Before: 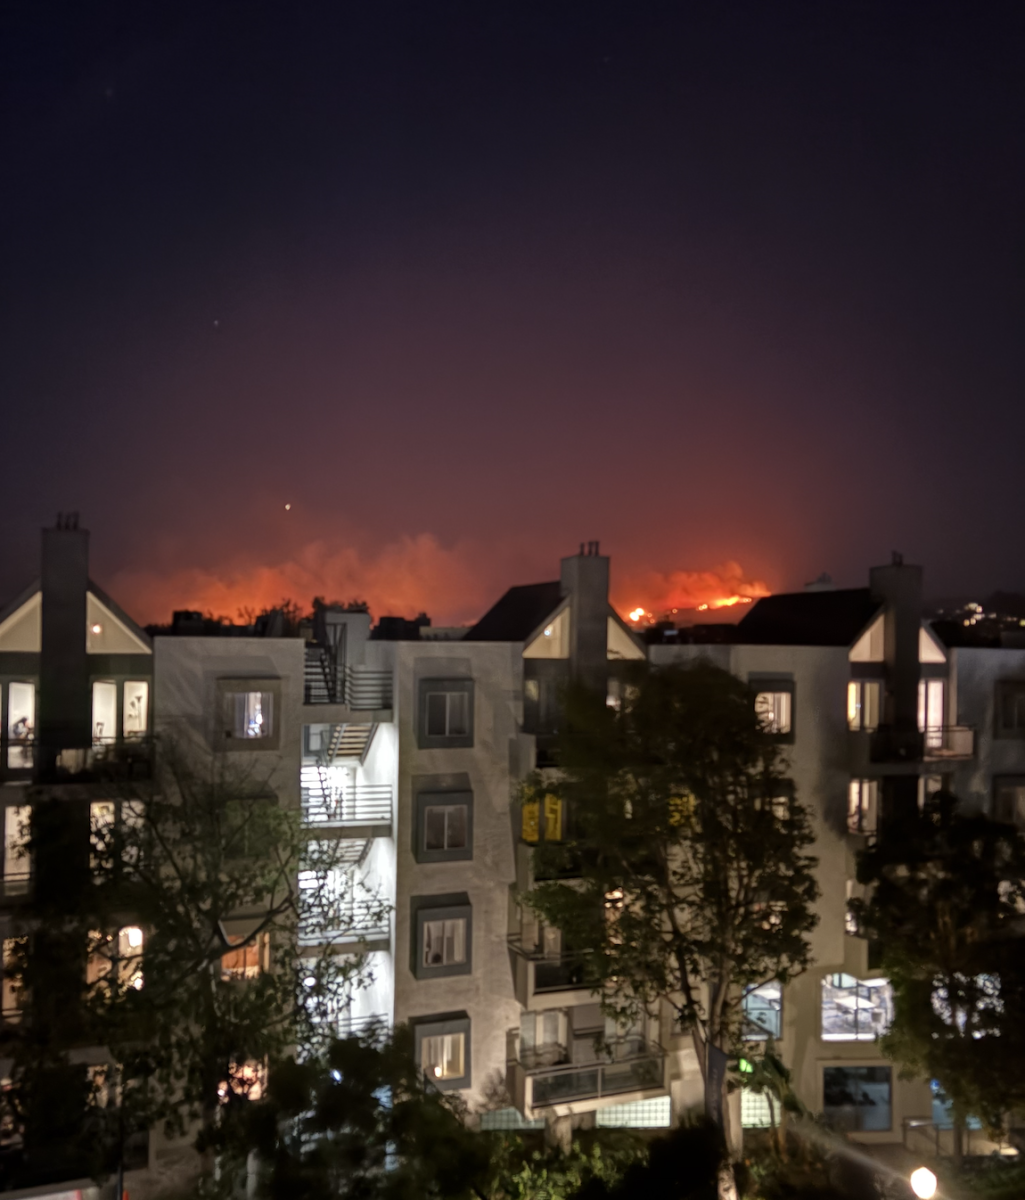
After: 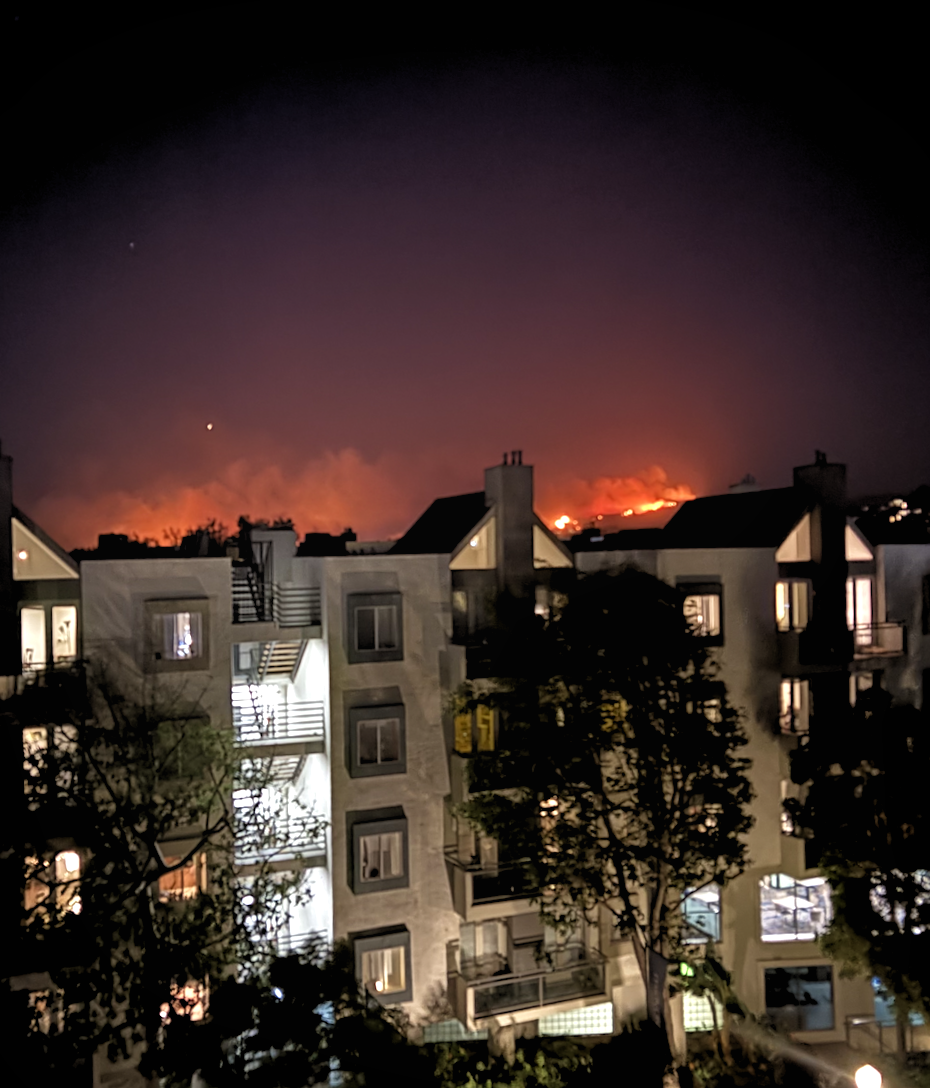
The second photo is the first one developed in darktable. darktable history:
local contrast: mode bilateral grid, contrast 100, coarseness 100, detail 91%, midtone range 0.2
velvia: strength 17%
rgb levels: levels [[0.01, 0.419, 0.839], [0, 0.5, 1], [0, 0.5, 1]]
crop and rotate: angle 1.96°, left 5.673%, top 5.673%
sharpen: on, module defaults
